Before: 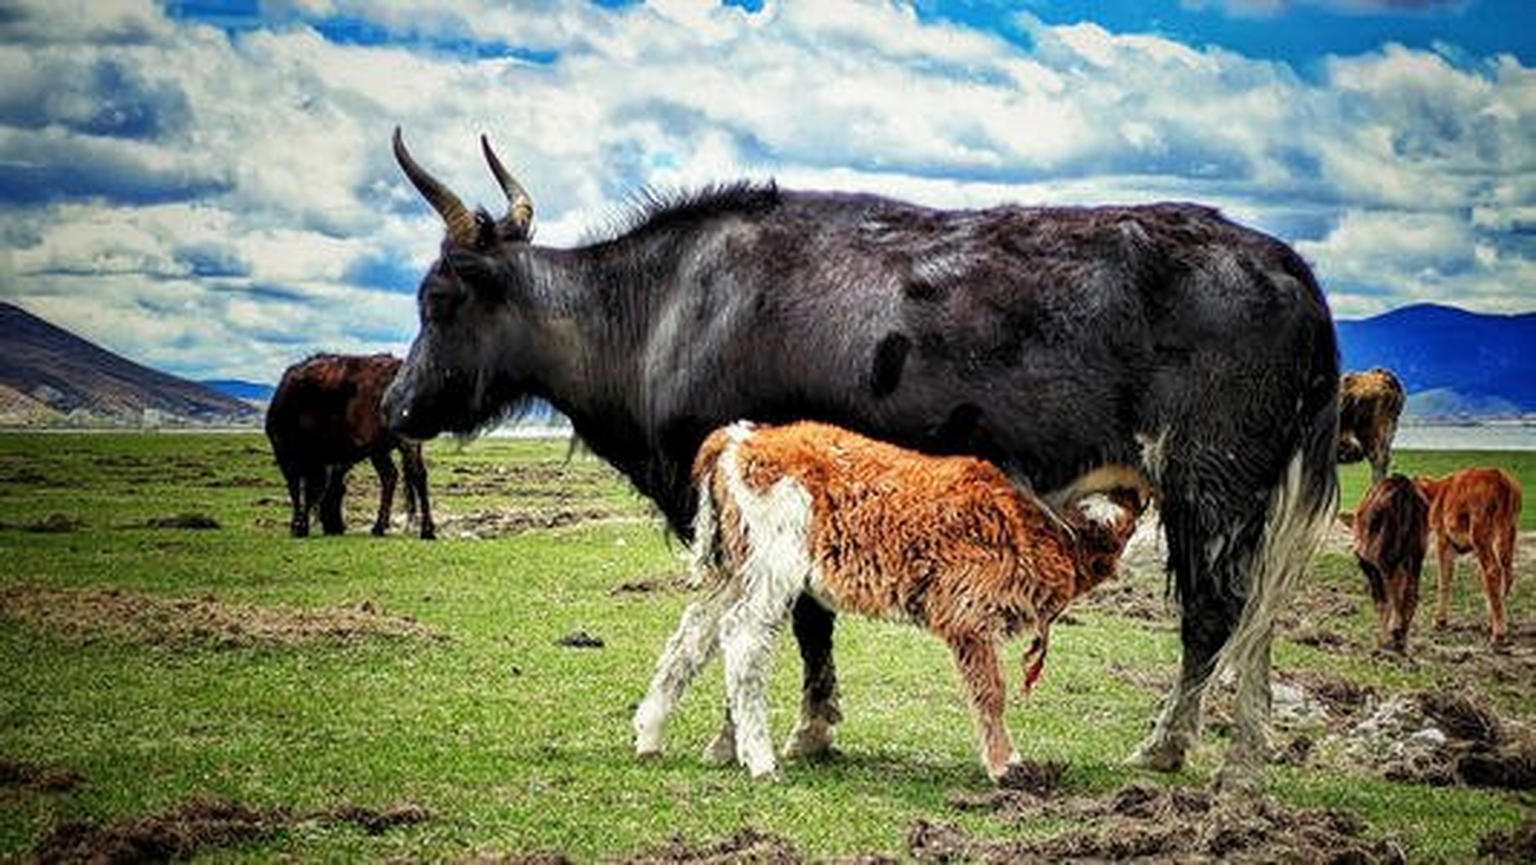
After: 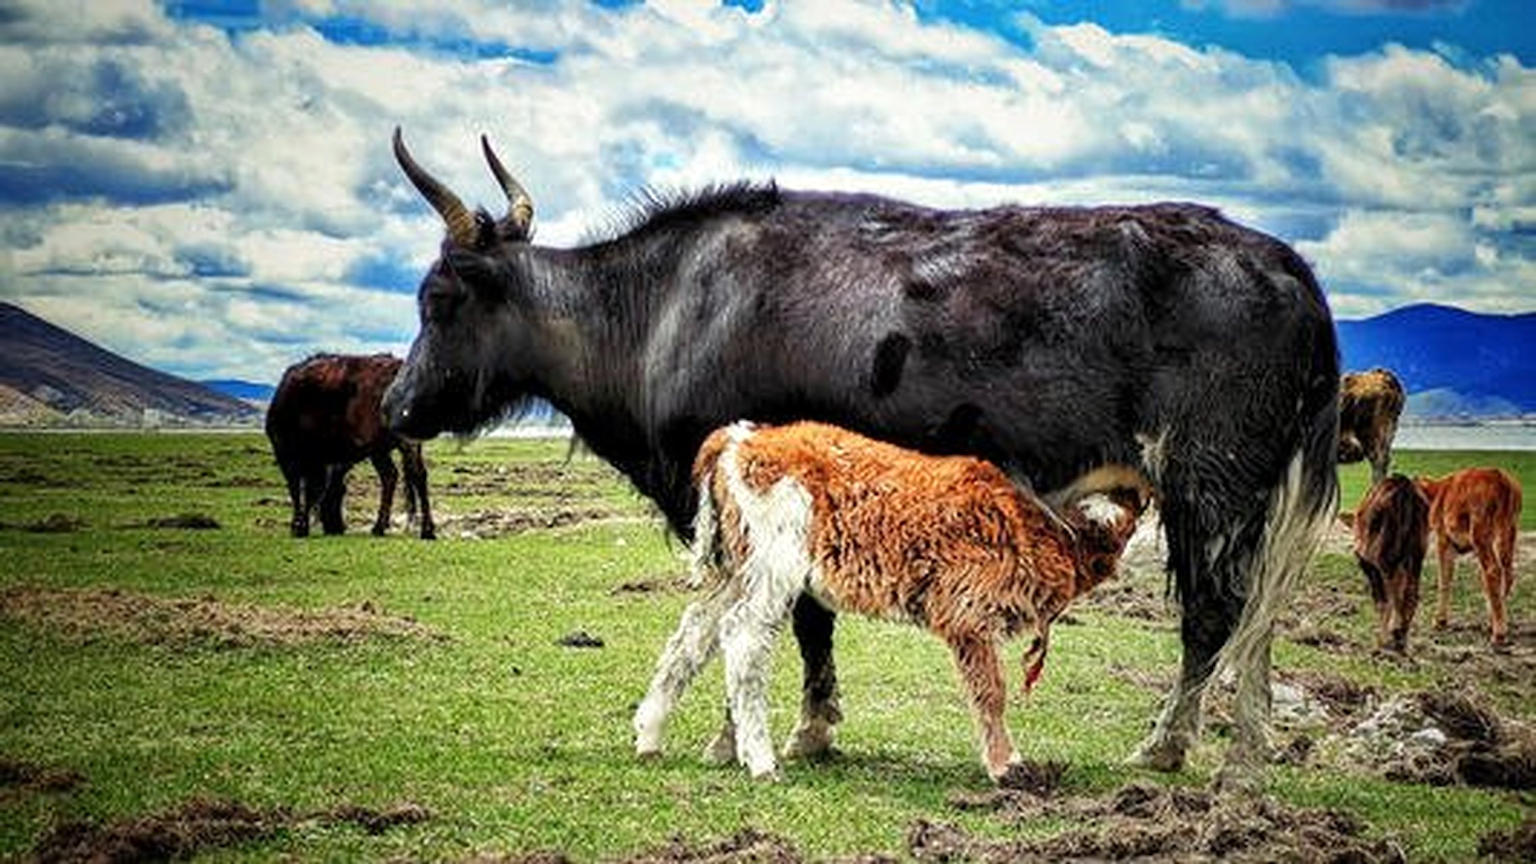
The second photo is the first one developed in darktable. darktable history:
exposure: exposure 0.075 EV, compensate highlight preservation false
